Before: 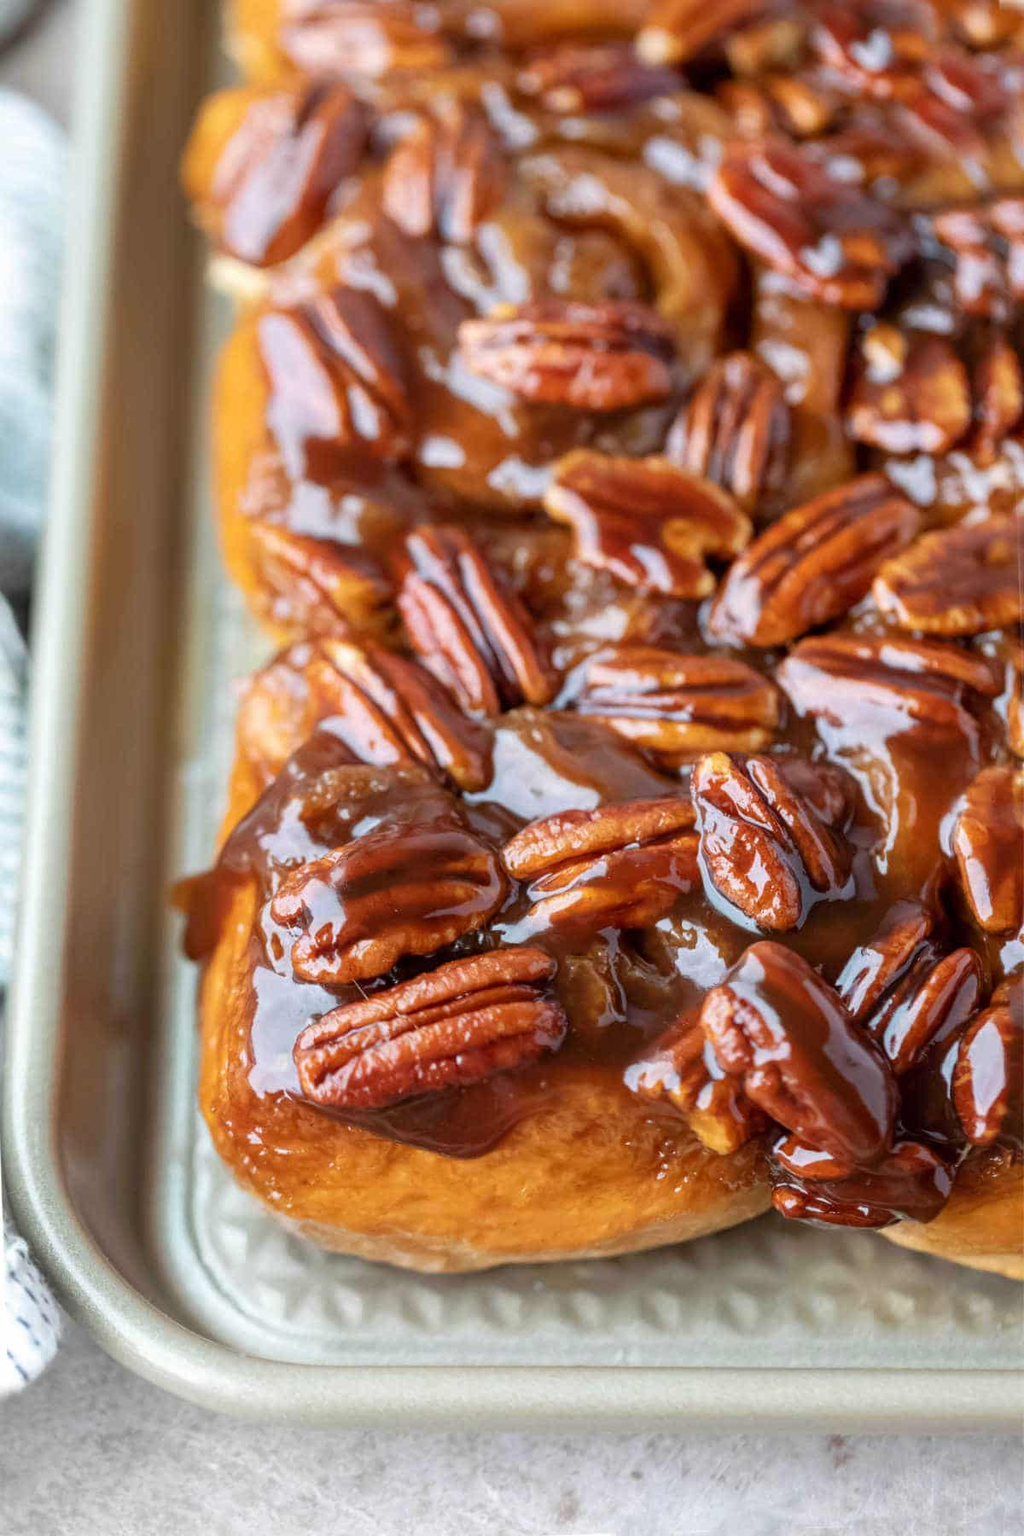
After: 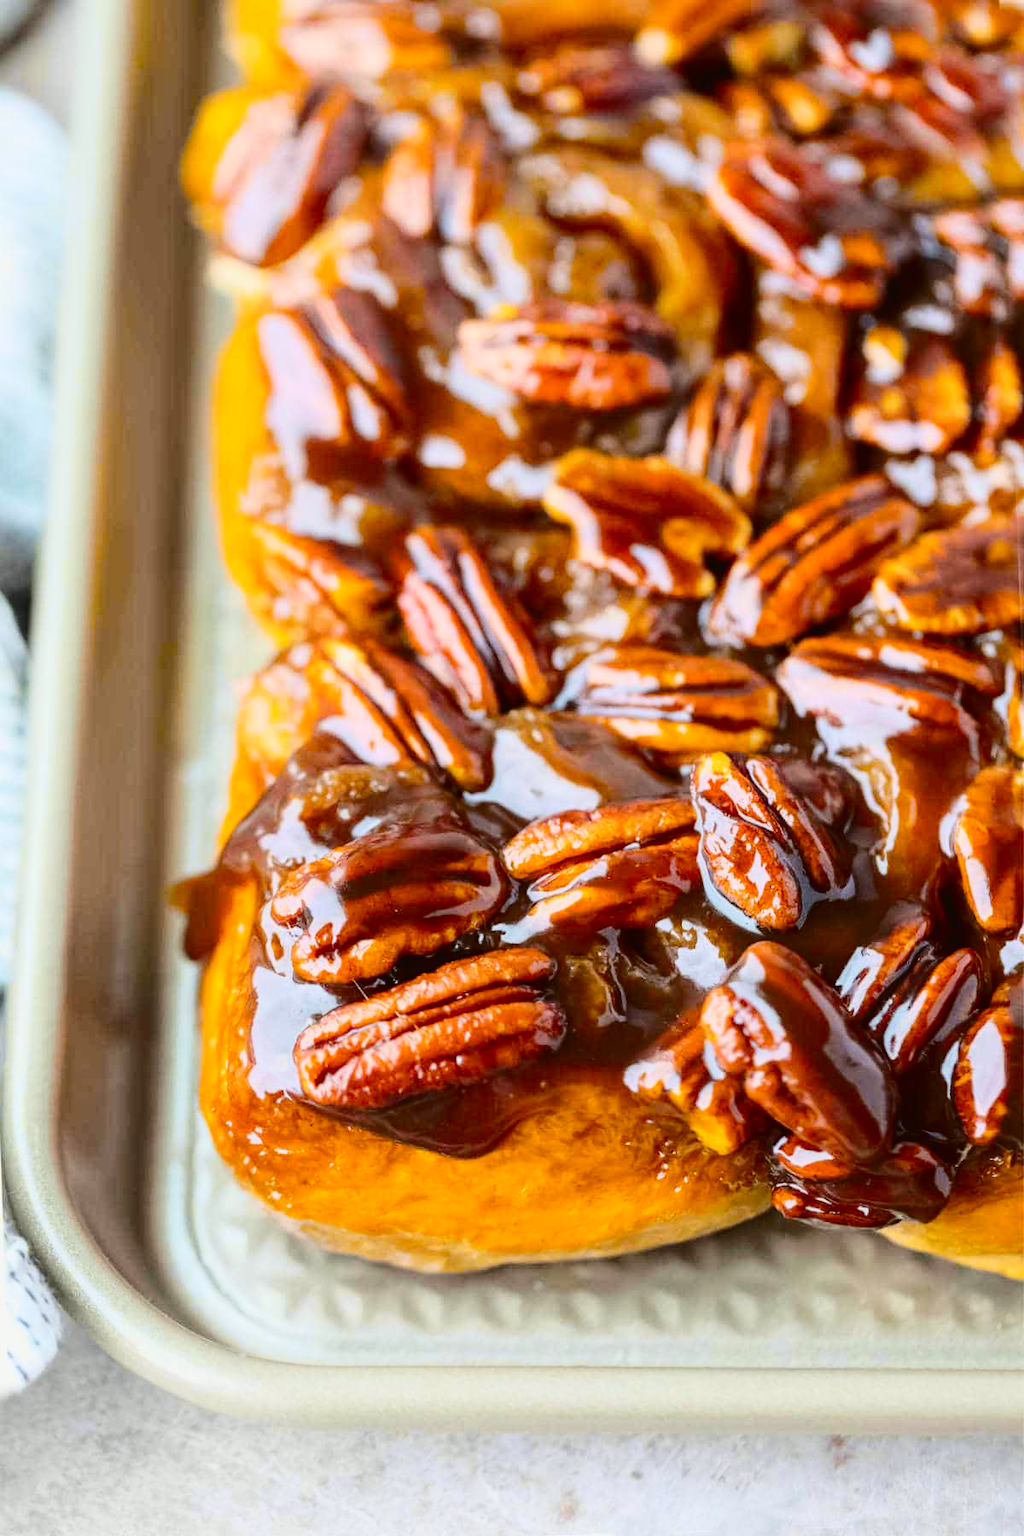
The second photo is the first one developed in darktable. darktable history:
tone curve: curves: ch0 [(0.003, 0.023) (0.071, 0.052) (0.236, 0.197) (0.466, 0.557) (0.644, 0.748) (0.803, 0.88) (0.994, 0.968)]; ch1 [(0, 0) (0.262, 0.227) (0.417, 0.386) (0.469, 0.467) (0.502, 0.498) (0.528, 0.53) (0.573, 0.57) (0.605, 0.621) (0.644, 0.671) (0.686, 0.728) (0.994, 0.987)]; ch2 [(0, 0) (0.262, 0.188) (0.385, 0.353) (0.427, 0.424) (0.495, 0.493) (0.515, 0.534) (0.547, 0.556) (0.589, 0.613) (0.644, 0.748) (1, 1)], color space Lab, independent channels, preserve colors none
